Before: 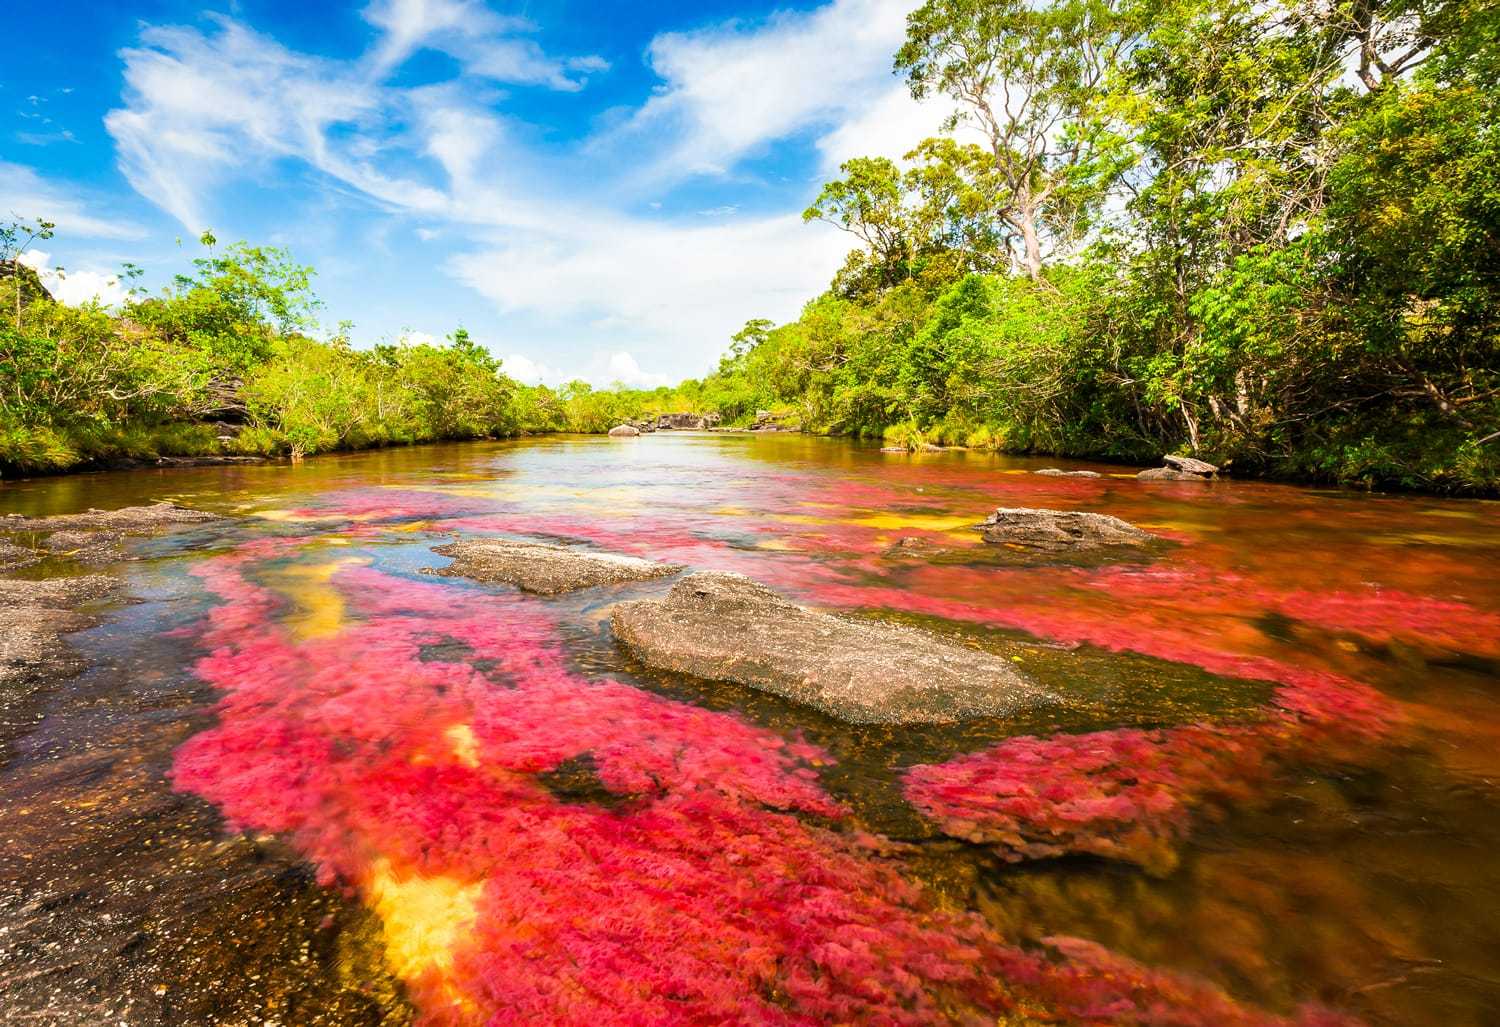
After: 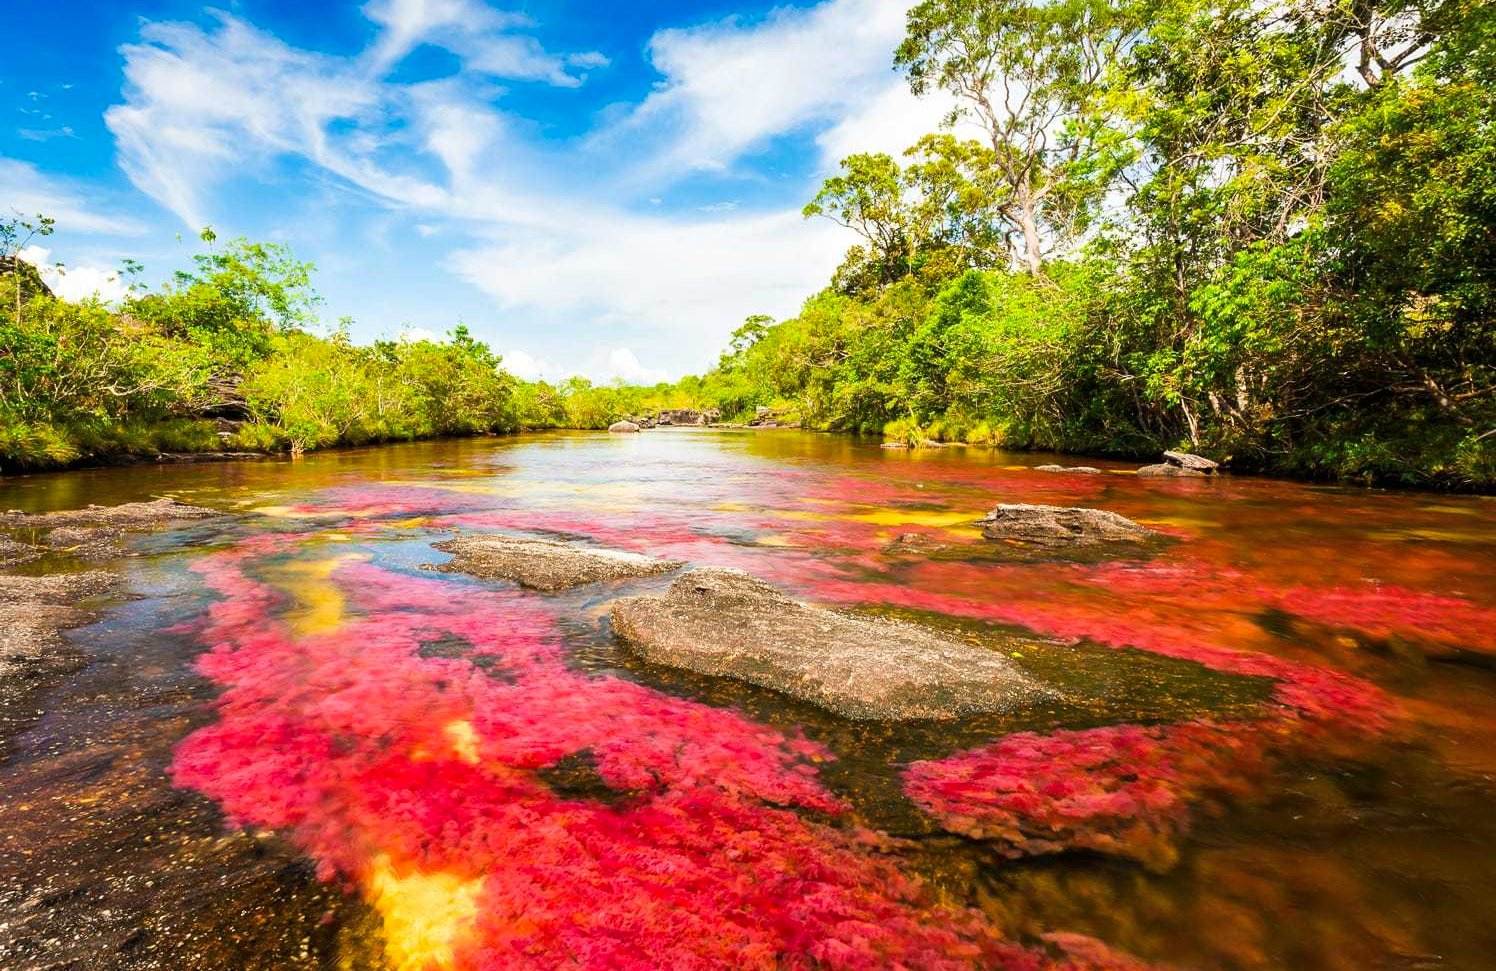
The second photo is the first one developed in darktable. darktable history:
crop: top 0.439%, right 0.255%, bottom 5.009%
tone curve: curves: ch0 [(0, 0) (0.266, 0.247) (0.741, 0.751) (1, 1)], preserve colors none
